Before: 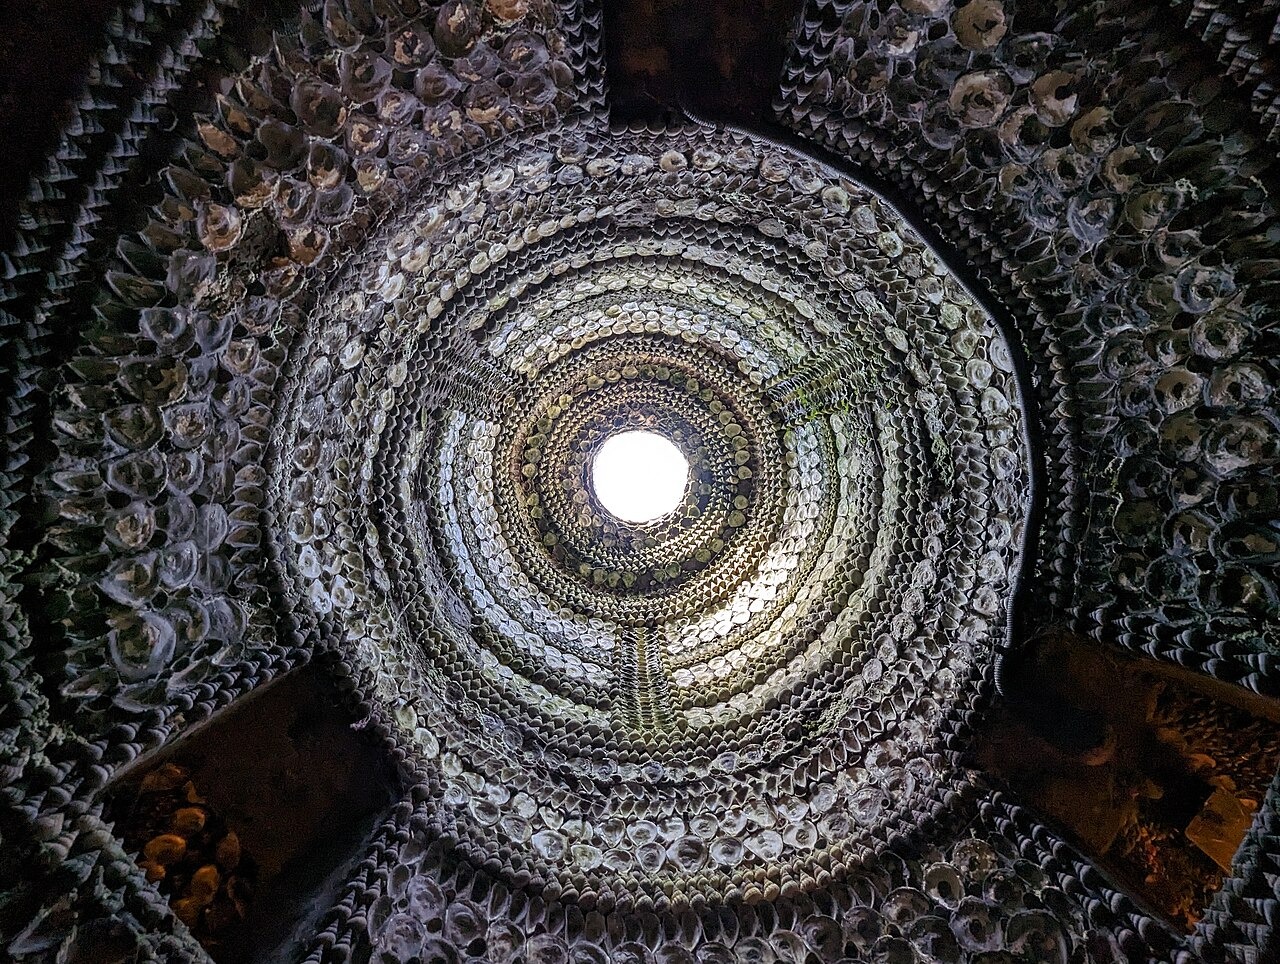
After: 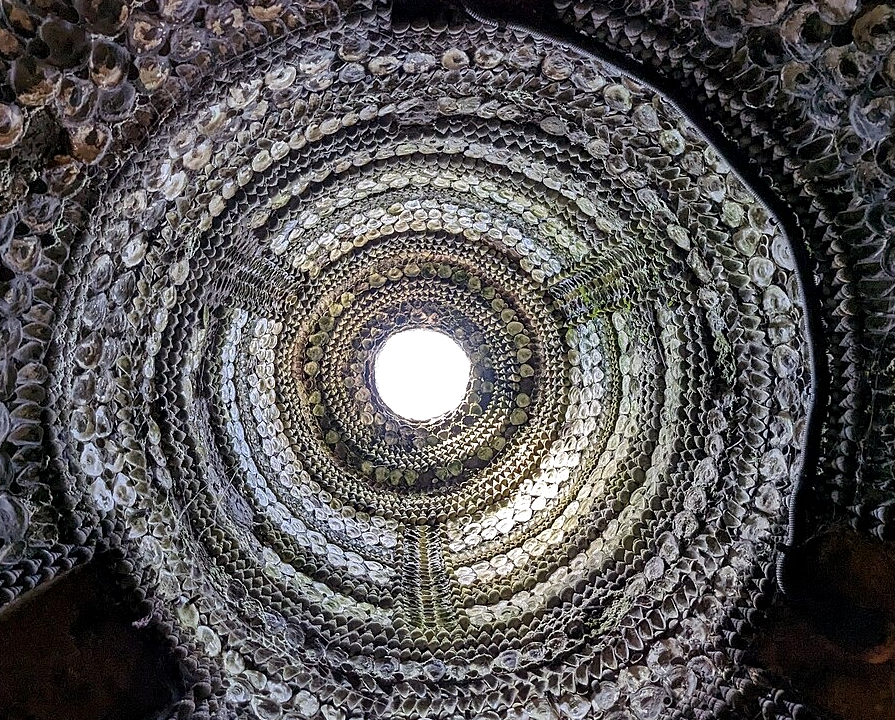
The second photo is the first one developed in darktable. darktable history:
local contrast: mode bilateral grid, contrast 20, coarseness 100, detail 150%, midtone range 0.2
crop and rotate: left 17.046%, top 10.659%, right 12.989%, bottom 14.553%
